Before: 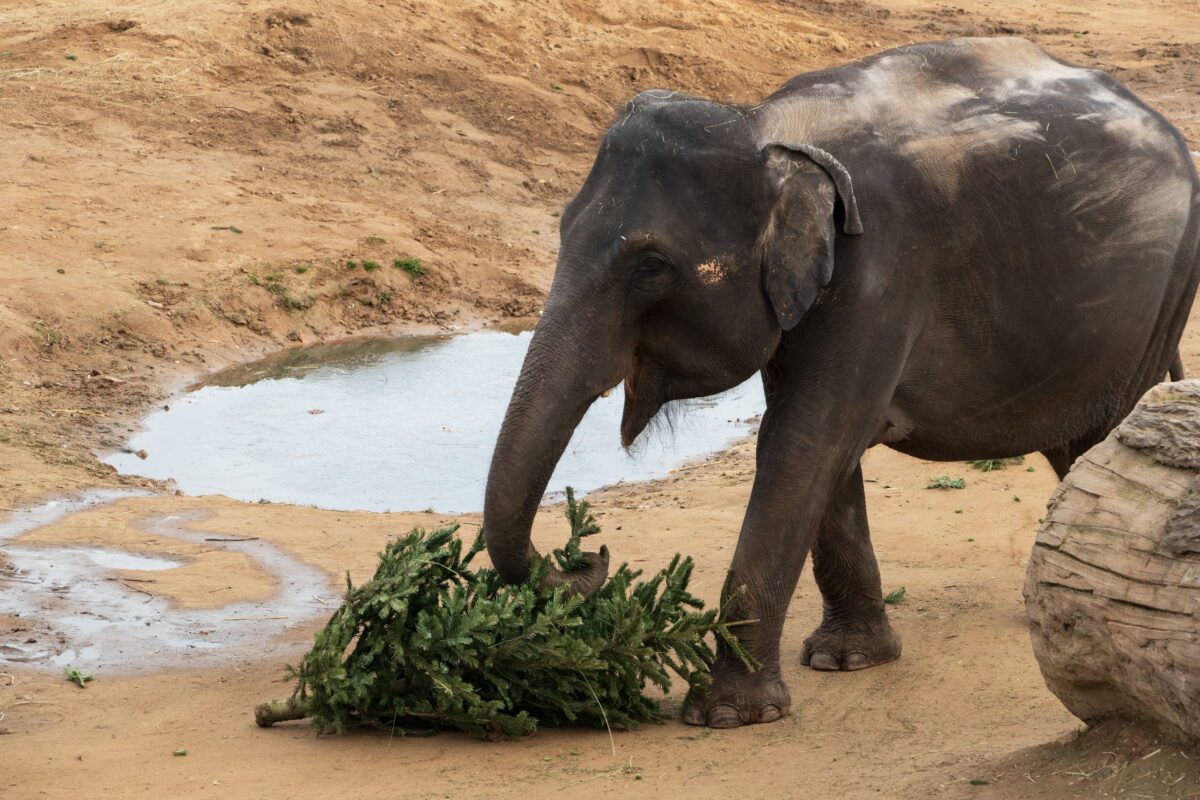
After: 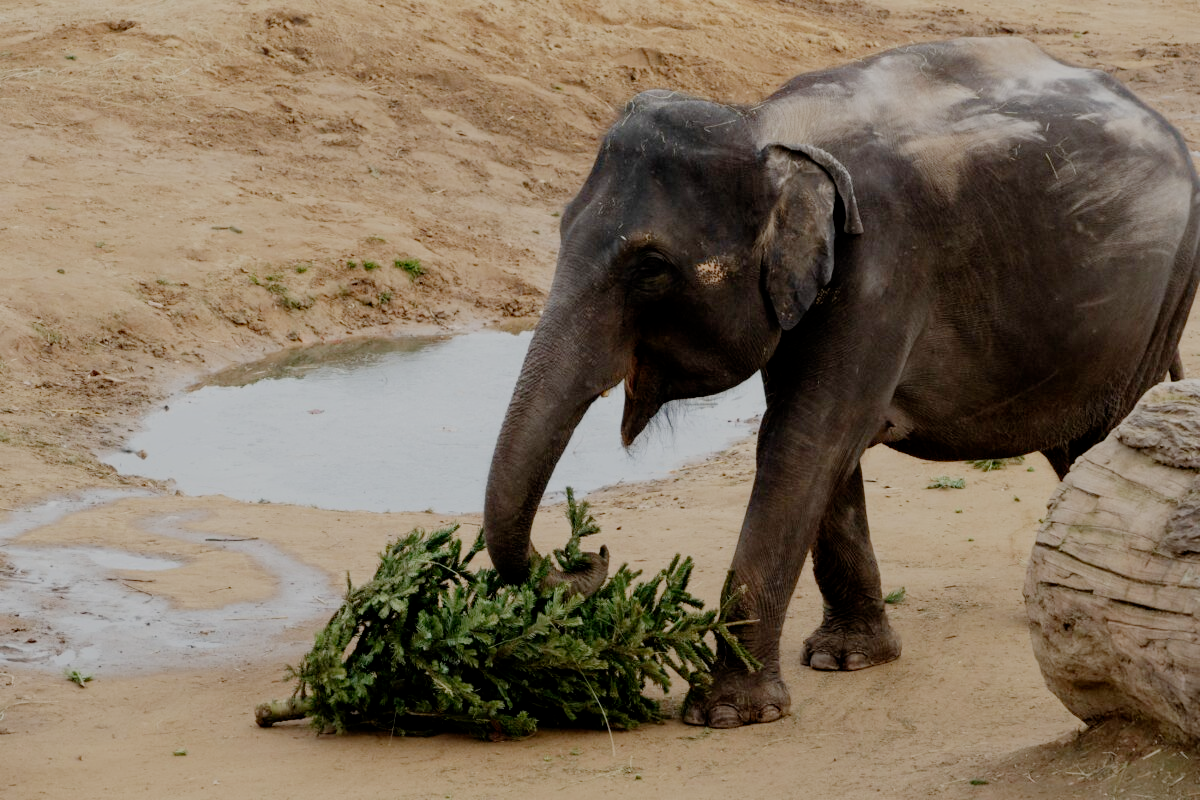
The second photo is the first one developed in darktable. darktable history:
color balance: output saturation 98.5%
filmic rgb: middle gray luminance 18%, black relative exposure -7.5 EV, white relative exposure 8.5 EV, threshold 6 EV, target black luminance 0%, hardness 2.23, latitude 18.37%, contrast 0.878, highlights saturation mix 5%, shadows ↔ highlights balance 10.15%, add noise in highlights 0, preserve chrominance no, color science v3 (2019), use custom middle-gray values true, iterations of high-quality reconstruction 0, contrast in highlights soft, enable highlight reconstruction true
